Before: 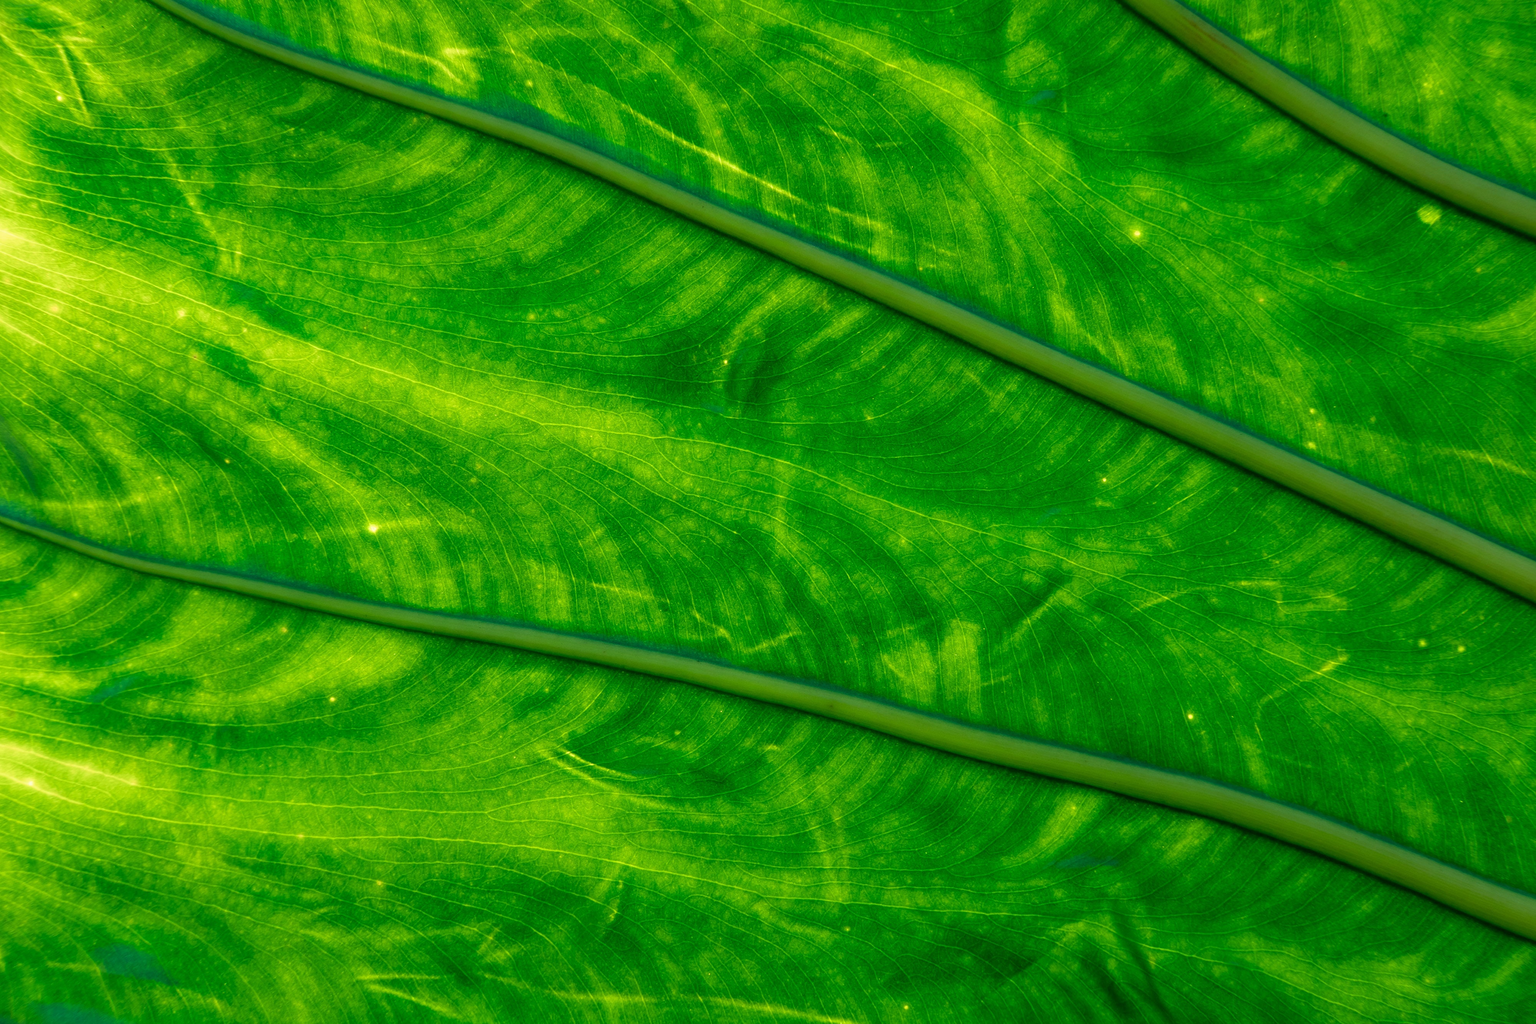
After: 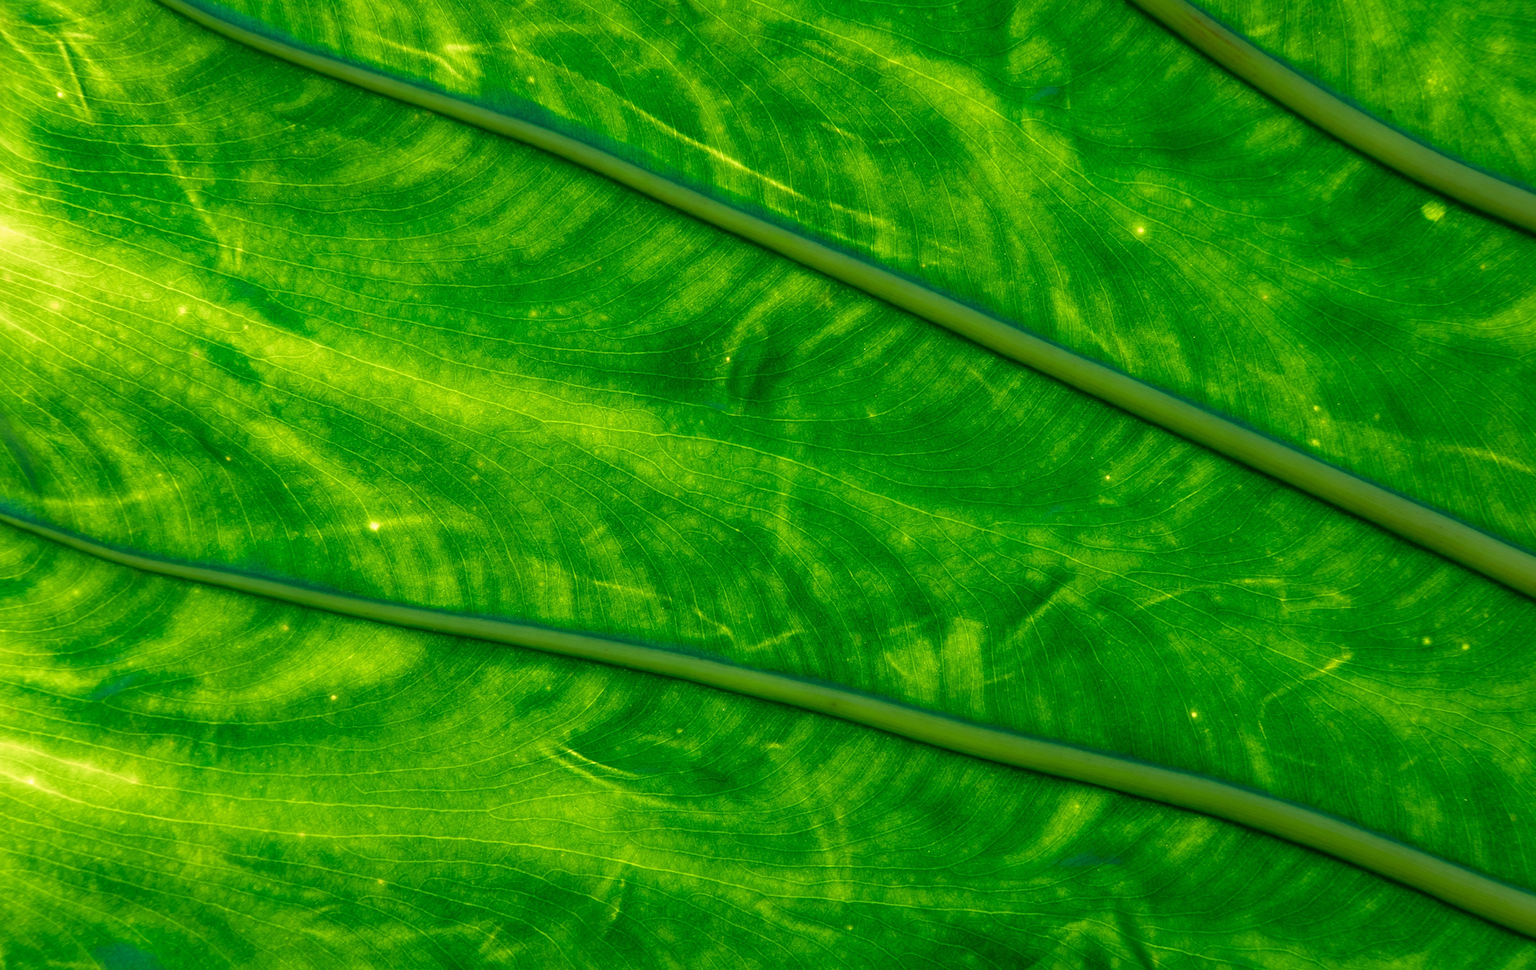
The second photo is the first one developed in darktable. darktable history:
crop: top 0.448%, right 0.264%, bottom 5.045%
tone equalizer: on, module defaults
